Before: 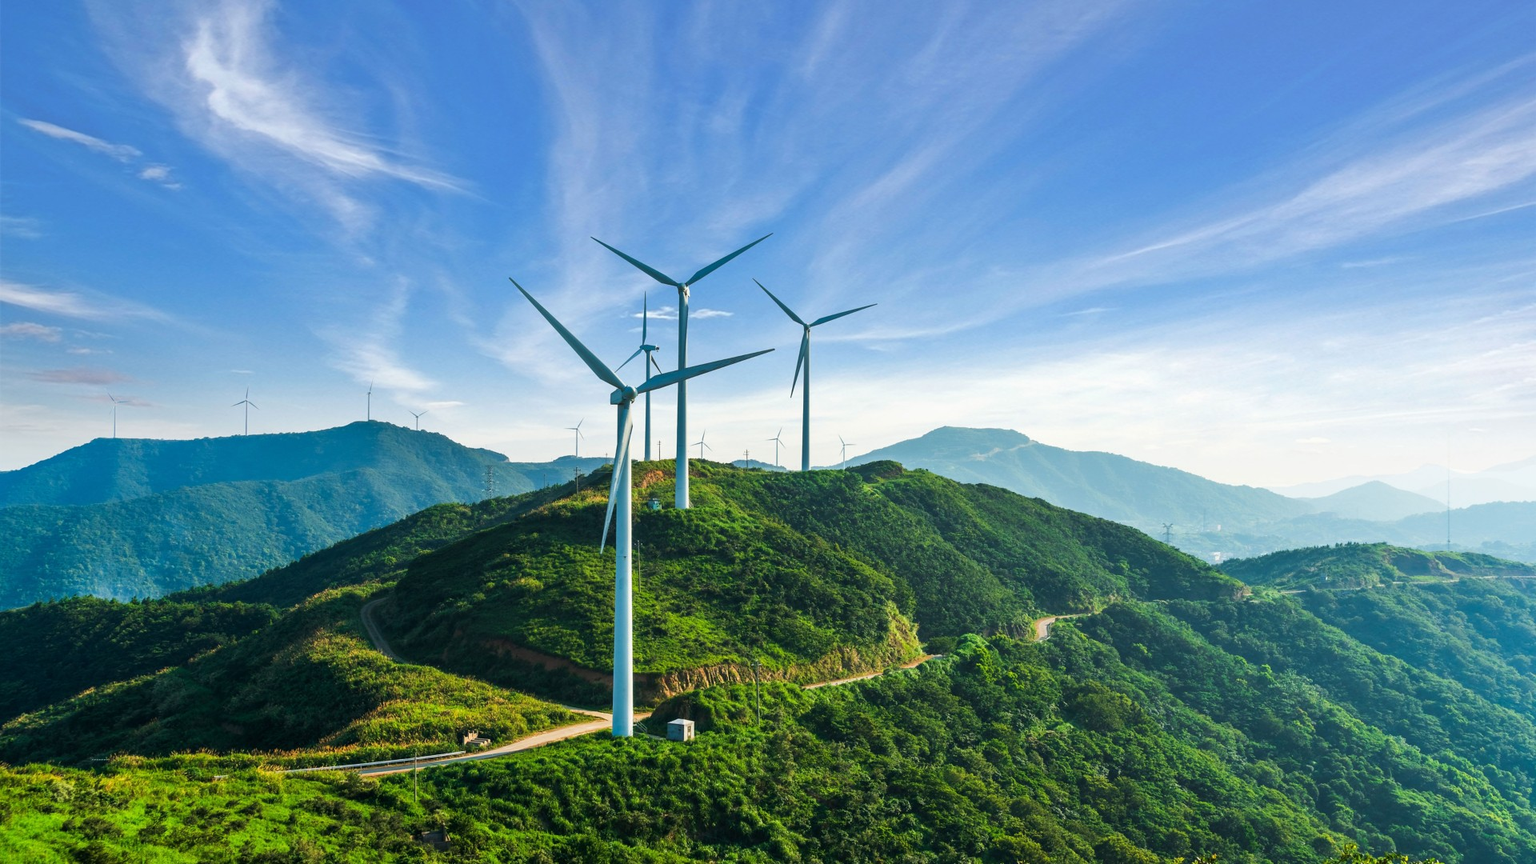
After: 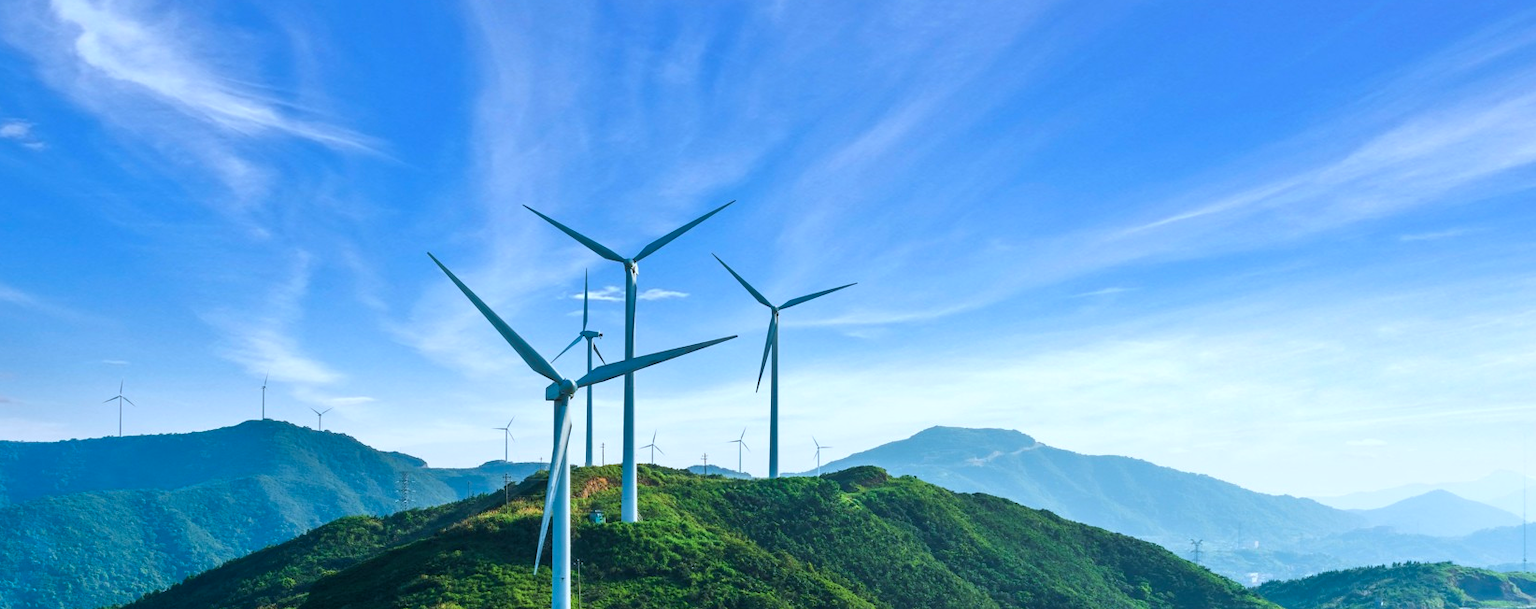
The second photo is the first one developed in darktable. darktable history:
crop and rotate: left 9.345%, top 7.22%, right 4.982%, bottom 32.331%
color calibration: x 0.38, y 0.39, temperature 4086.04 K
